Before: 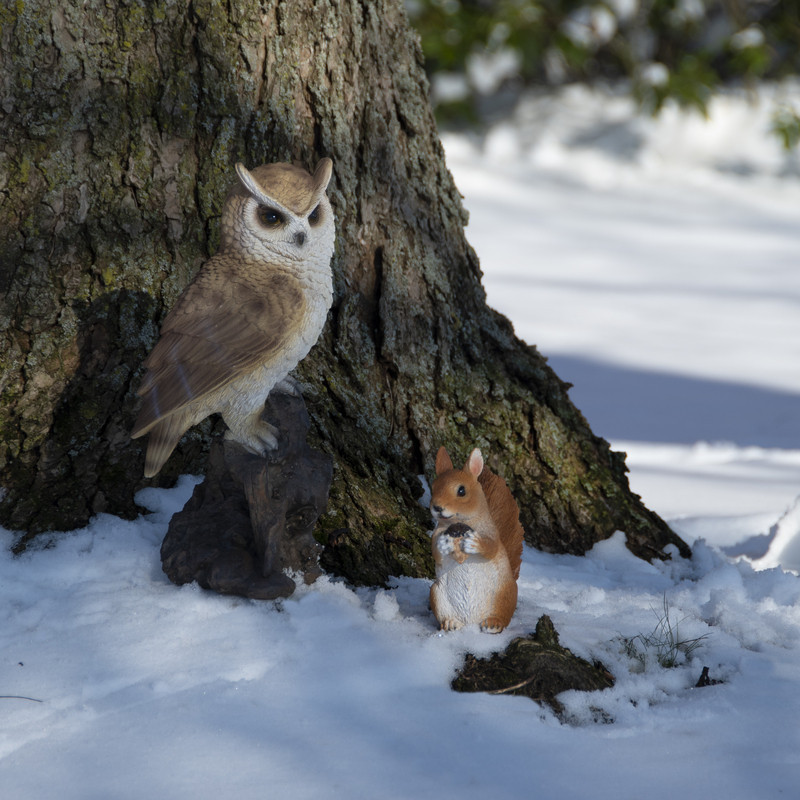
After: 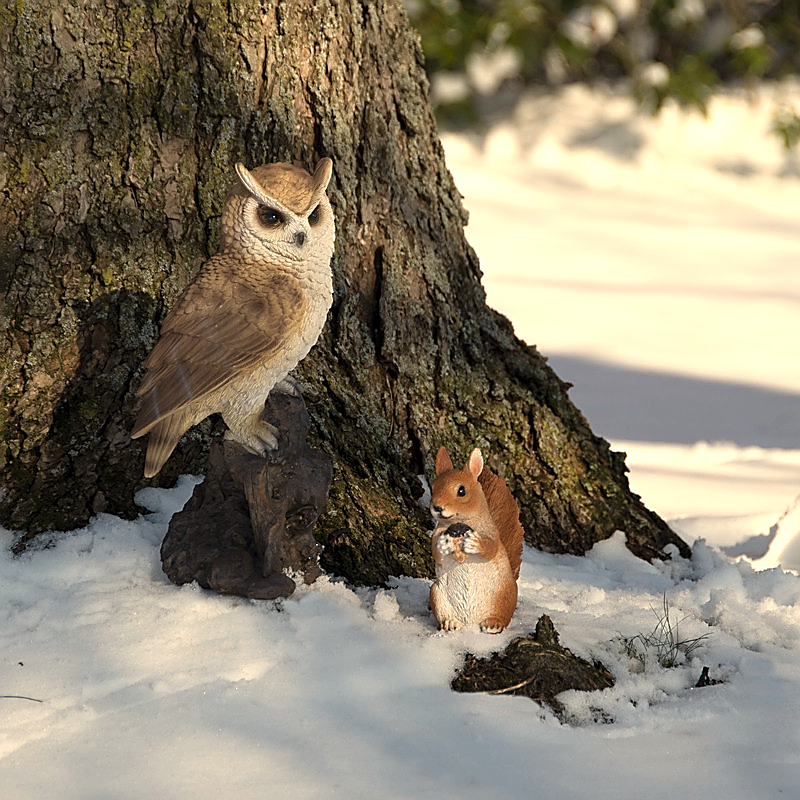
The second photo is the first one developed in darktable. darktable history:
white balance: red 1.138, green 0.996, blue 0.812
sharpen: radius 1.4, amount 1.25, threshold 0.7
exposure: black level correction 0.001, exposure 0.5 EV, compensate exposure bias true, compensate highlight preservation false
